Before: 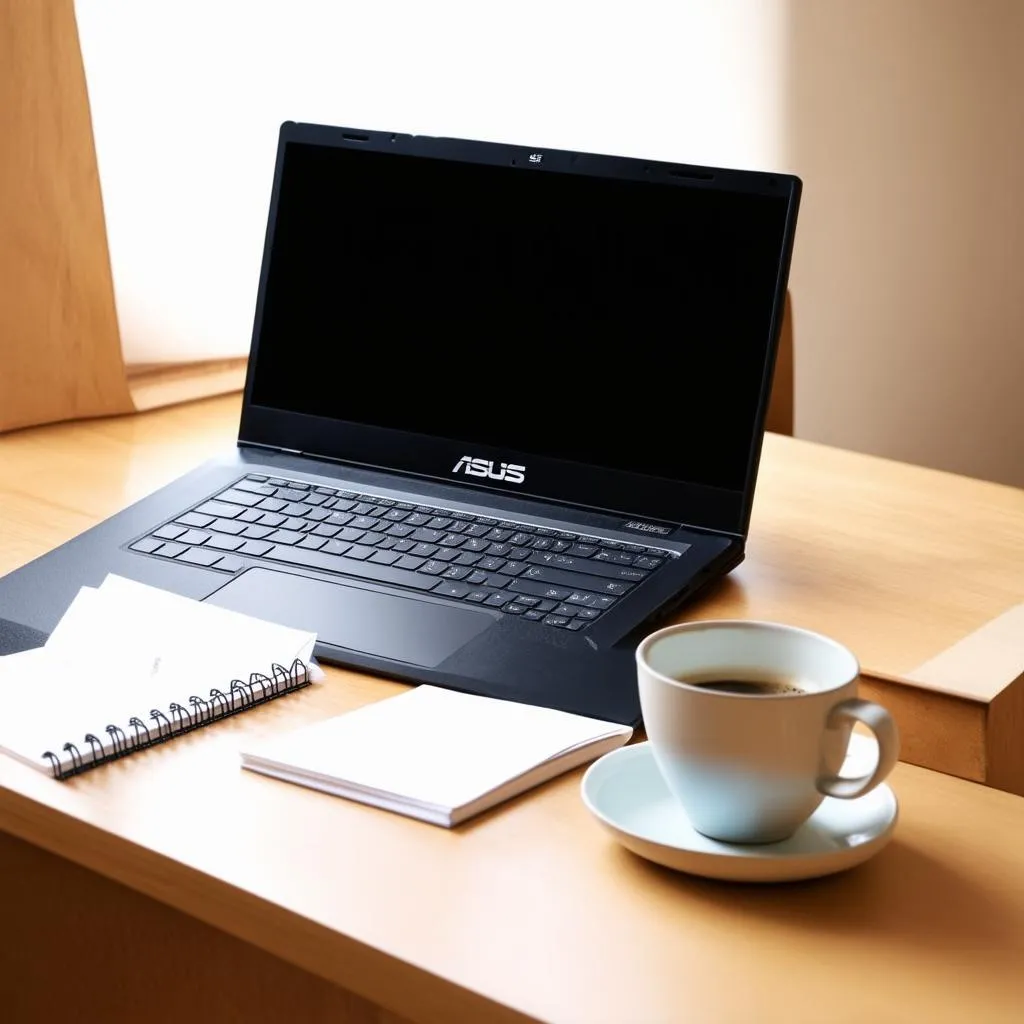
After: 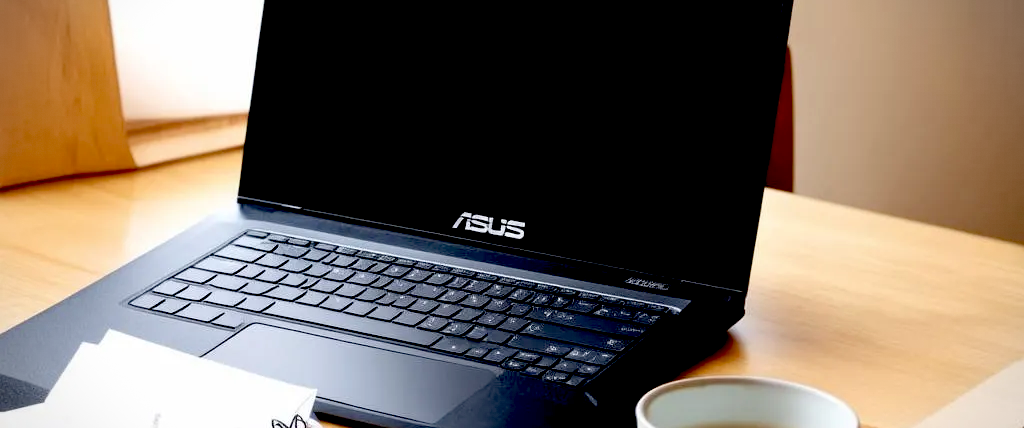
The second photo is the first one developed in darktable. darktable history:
exposure: black level correction 0.047, exposure 0.013 EV, compensate highlight preservation false
vignetting: fall-off start 91%, fall-off radius 39.39%, brightness -0.182, saturation -0.3, width/height ratio 1.219, shape 1.3, dithering 8-bit output, unbound false
crop and rotate: top 23.84%, bottom 34.294%
